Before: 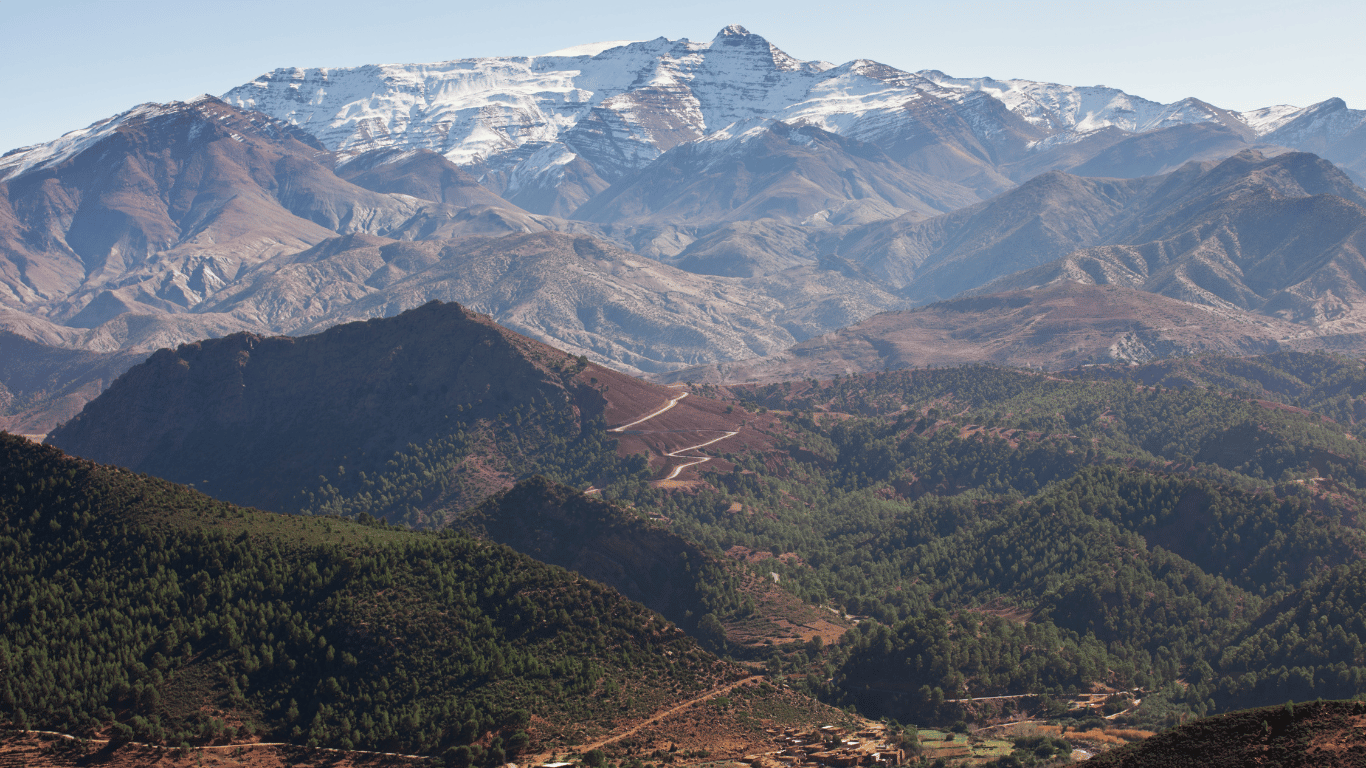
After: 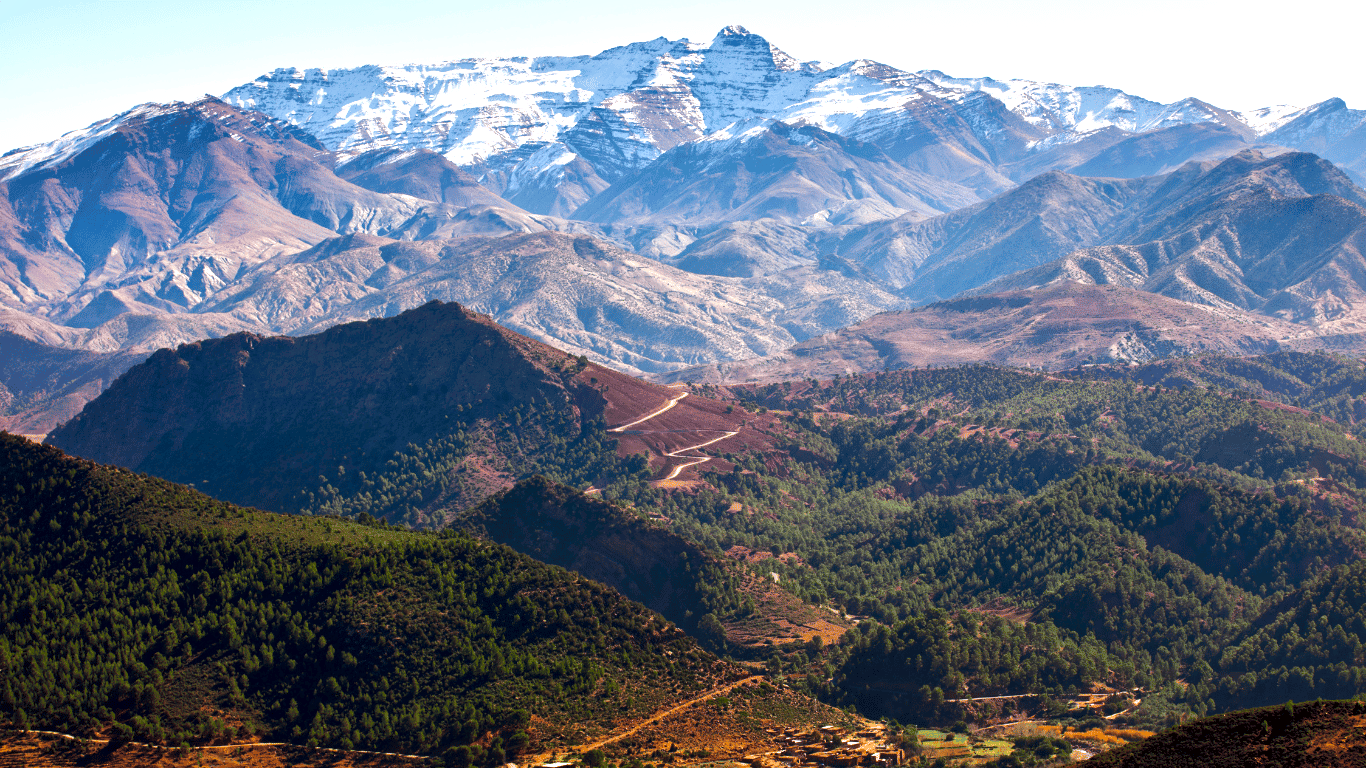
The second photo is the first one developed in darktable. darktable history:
color balance rgb: global offset › luminance -0.37%, perceptual saturation grading › highlights -17.77%, perceptual saturation grading › mid-tones 33.1%, perceptual saturation grading › shadows 50.52%, perceptual brilliance grading › highlights 20%, perceptual brilliance grading › mid-tones 20%, perceptual brilliance grading › shadows -20%, global vibrance 50%
local contrast: mode bilateral grid, contrast 20, coarseness 50, detail 141%, midtone range 0.2
